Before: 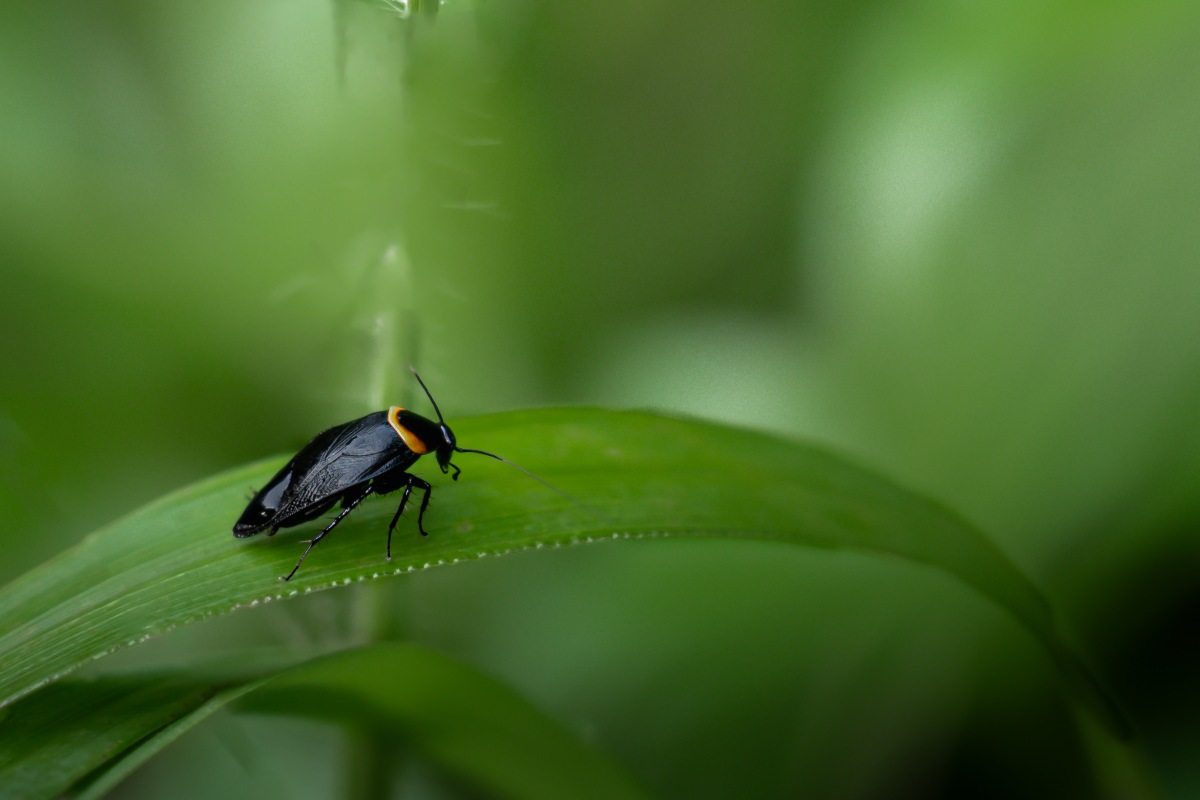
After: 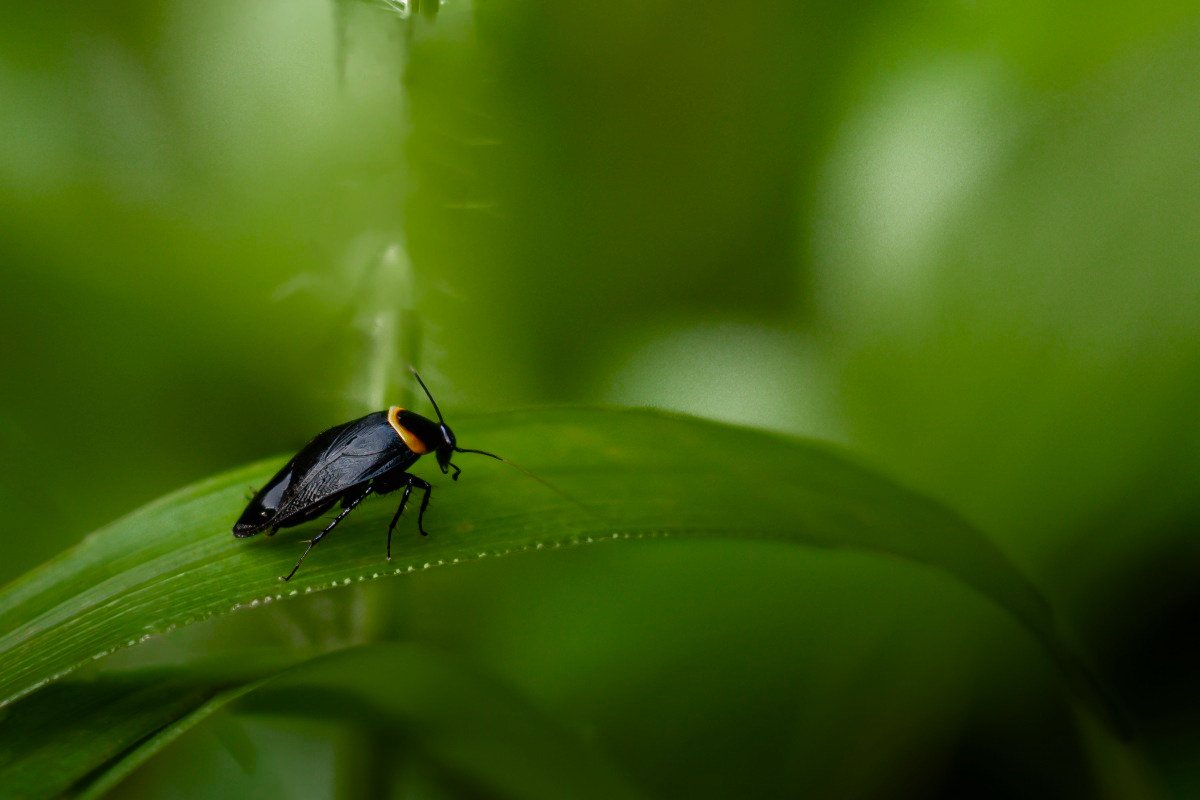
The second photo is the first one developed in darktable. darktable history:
color balance rgb: power › chroma 0.692%, power › hue 60°, highlights gain › chroma 1.109%, highlights gain › hue 52.29°, perceptual saturation grading › global saturation 20%, perceptual saturation grading › highlights -25.38%, perceptual saturation grading › shadows 24.587%, global vibrance 1.764%, saturation formula JzAzBz (2021)
